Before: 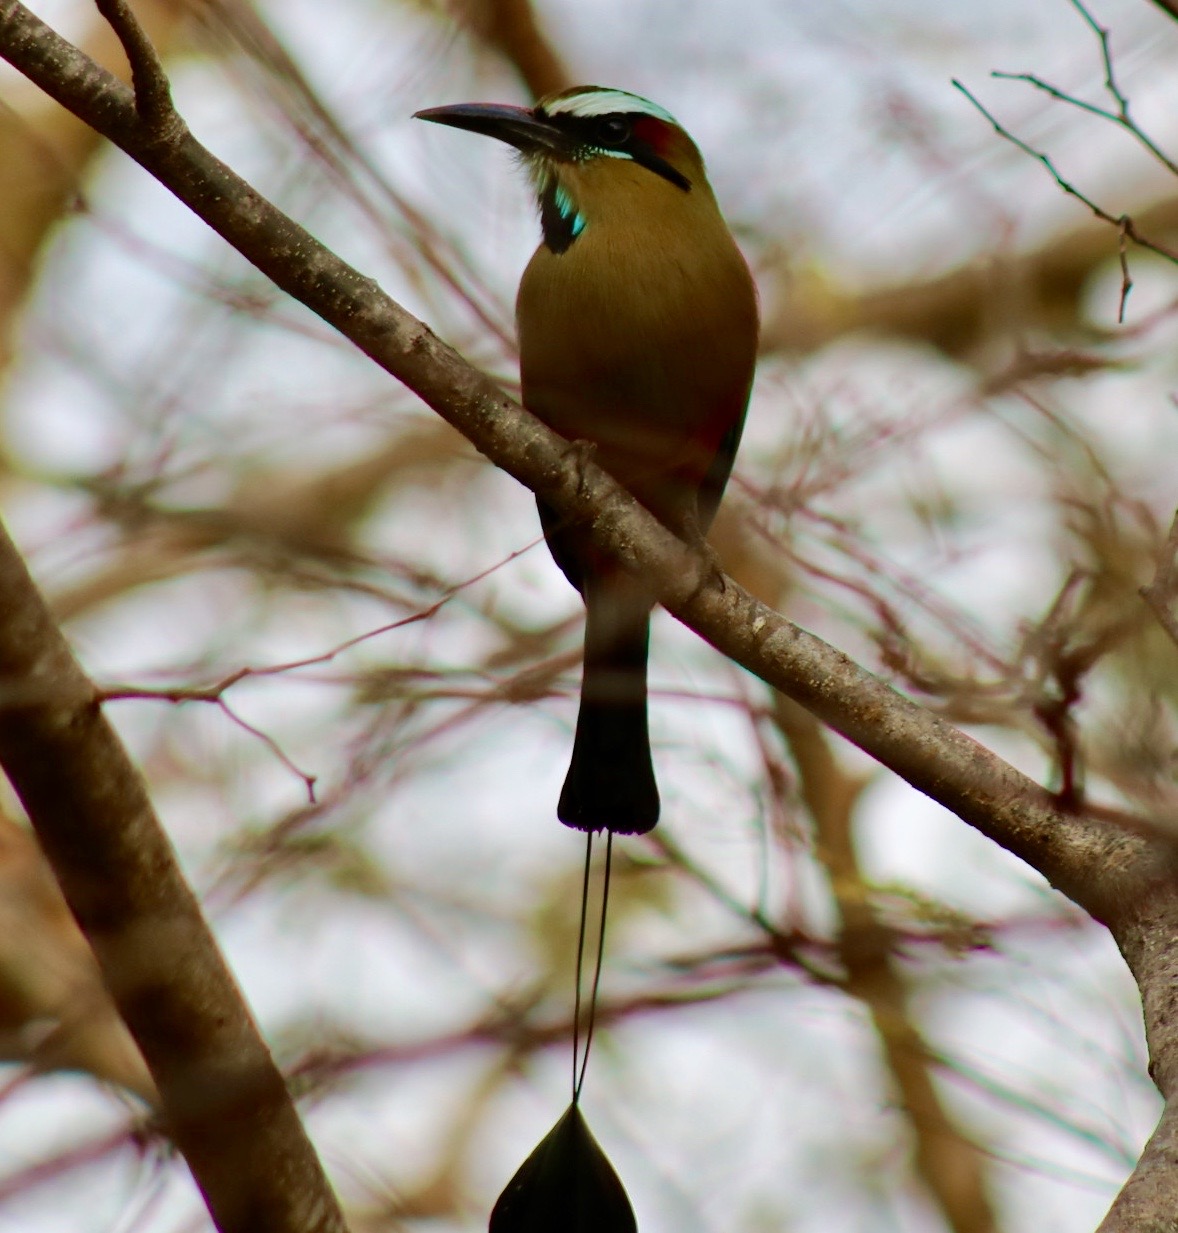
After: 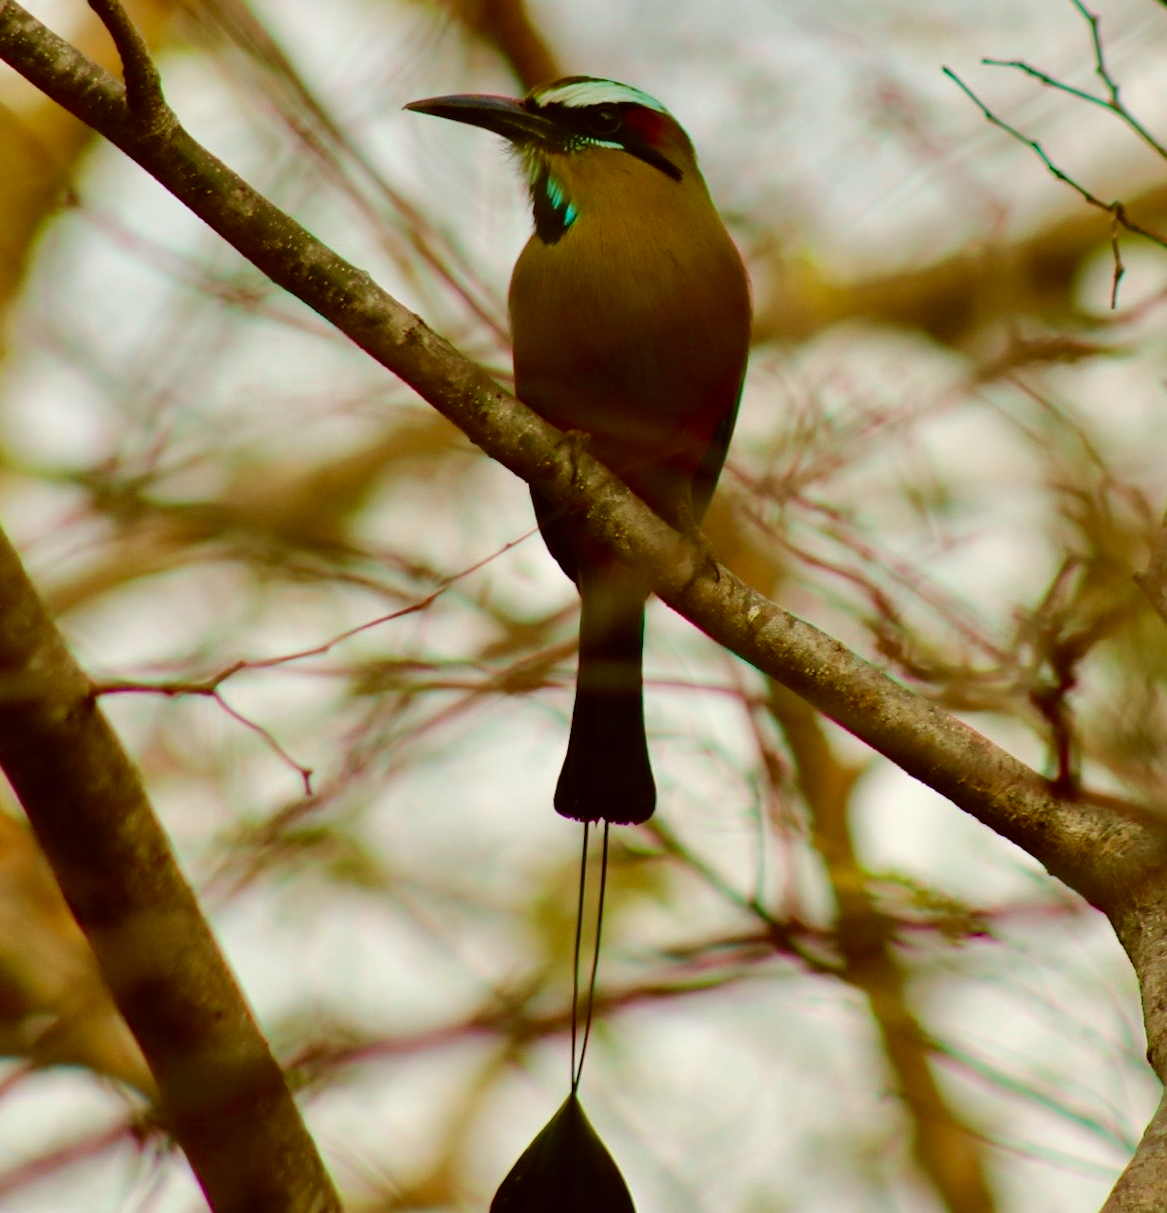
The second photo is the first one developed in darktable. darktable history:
color correction: highlights a* -1.43, highlights b* 10.12, shadows a* 0.395, shadows b* 19.35
rotate and perspective: rotation -0.45°, automatic cropping original format, crop left 0.008, crop right 0.992, crop top 0.012, crop bottom 0.988
